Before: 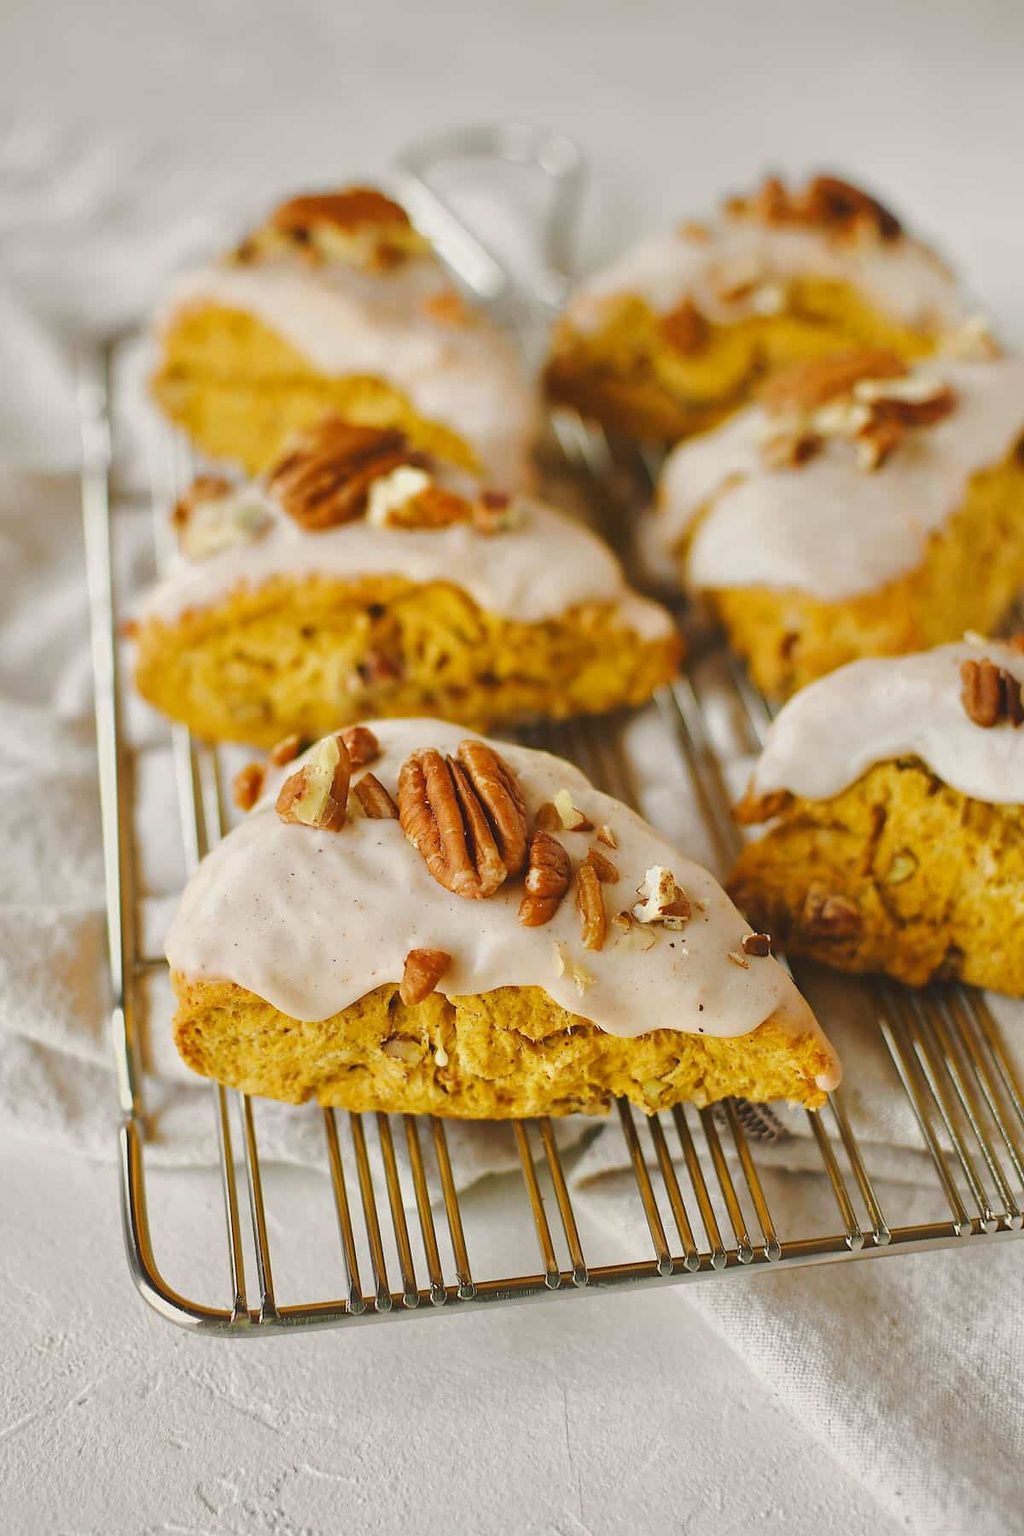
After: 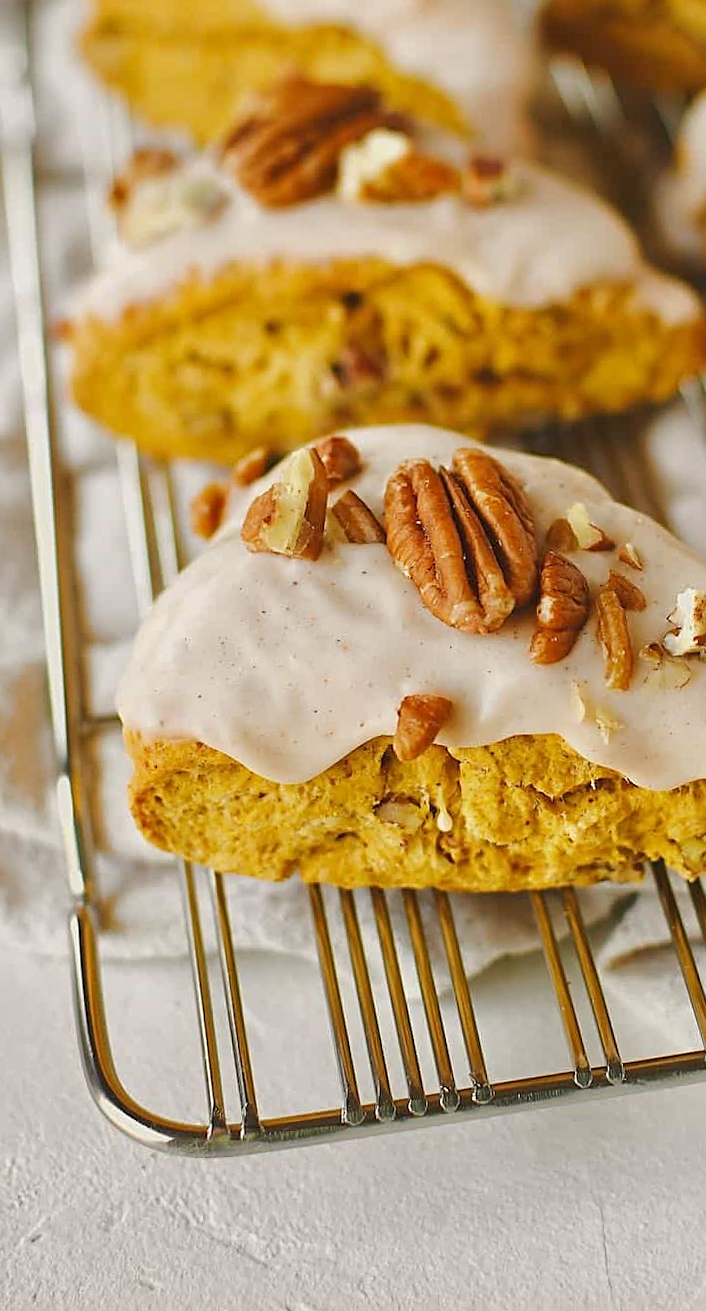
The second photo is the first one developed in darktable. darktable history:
crop: left 8.966%, top 23.852%, right 34.699%, bottom 4.703%
rotate and perspective: rotation -1.77°, lens shift (horizontal) 0.004, automatic cropping off
sharpen: radius 2.529, amount 0.323
